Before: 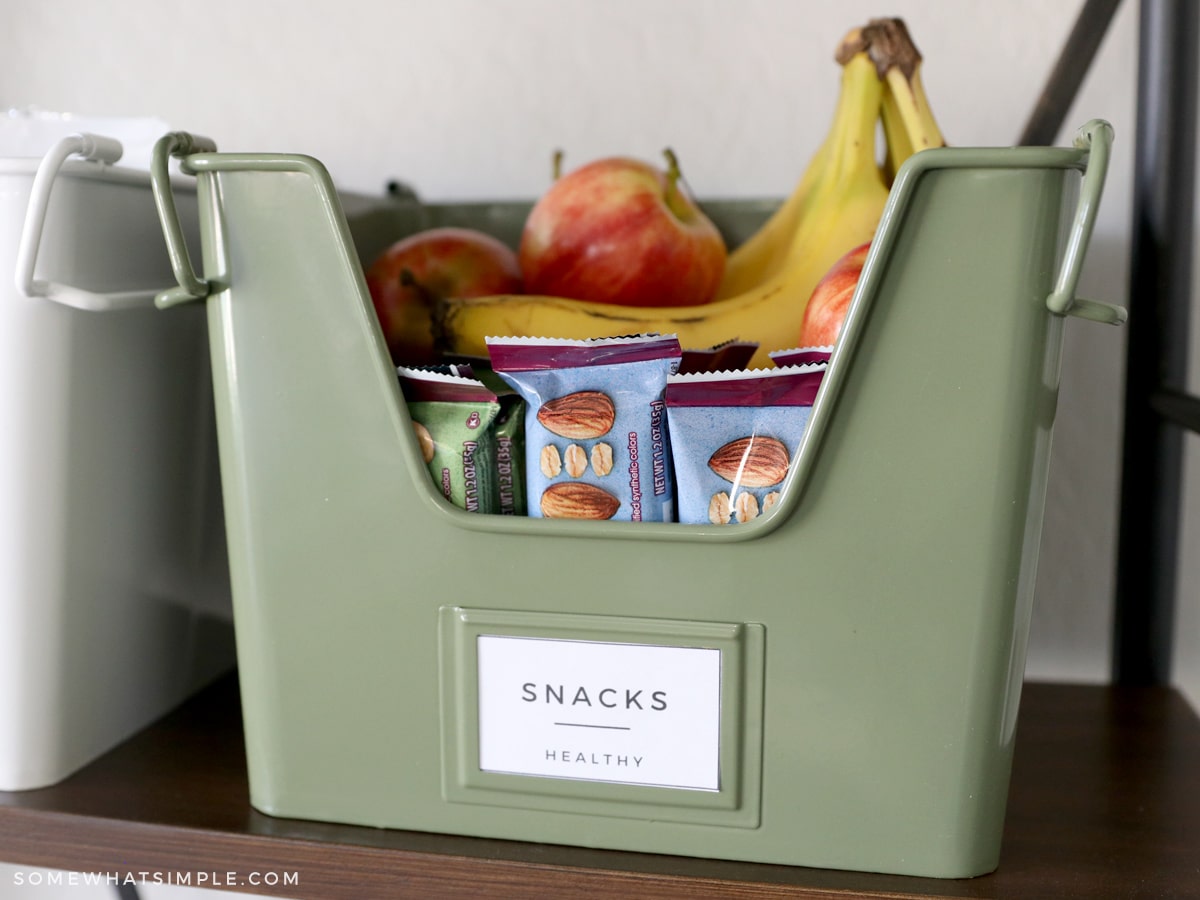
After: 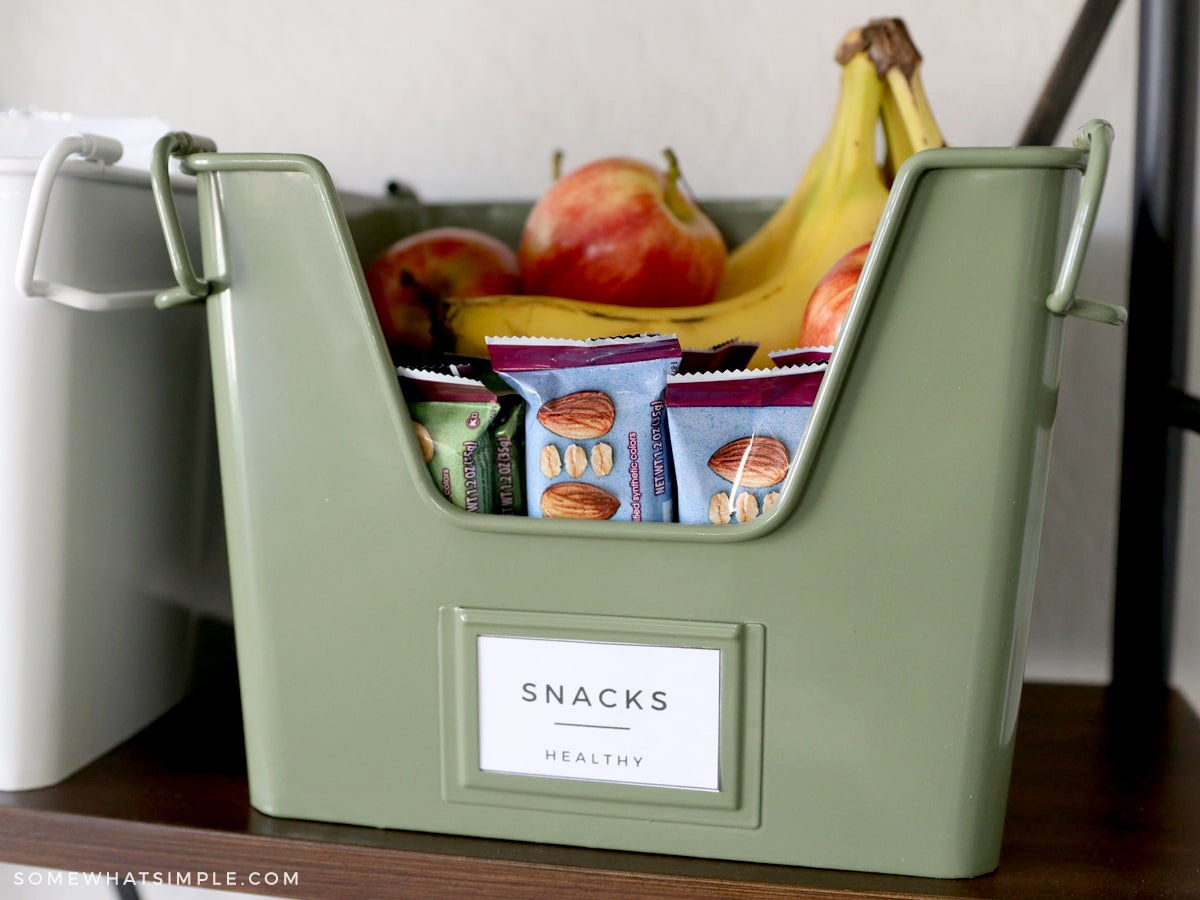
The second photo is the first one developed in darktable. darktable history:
exposure: black level correction 0.01, exposure 0.017 EV, compensate exposure bias true, compensate highlight preservation false
